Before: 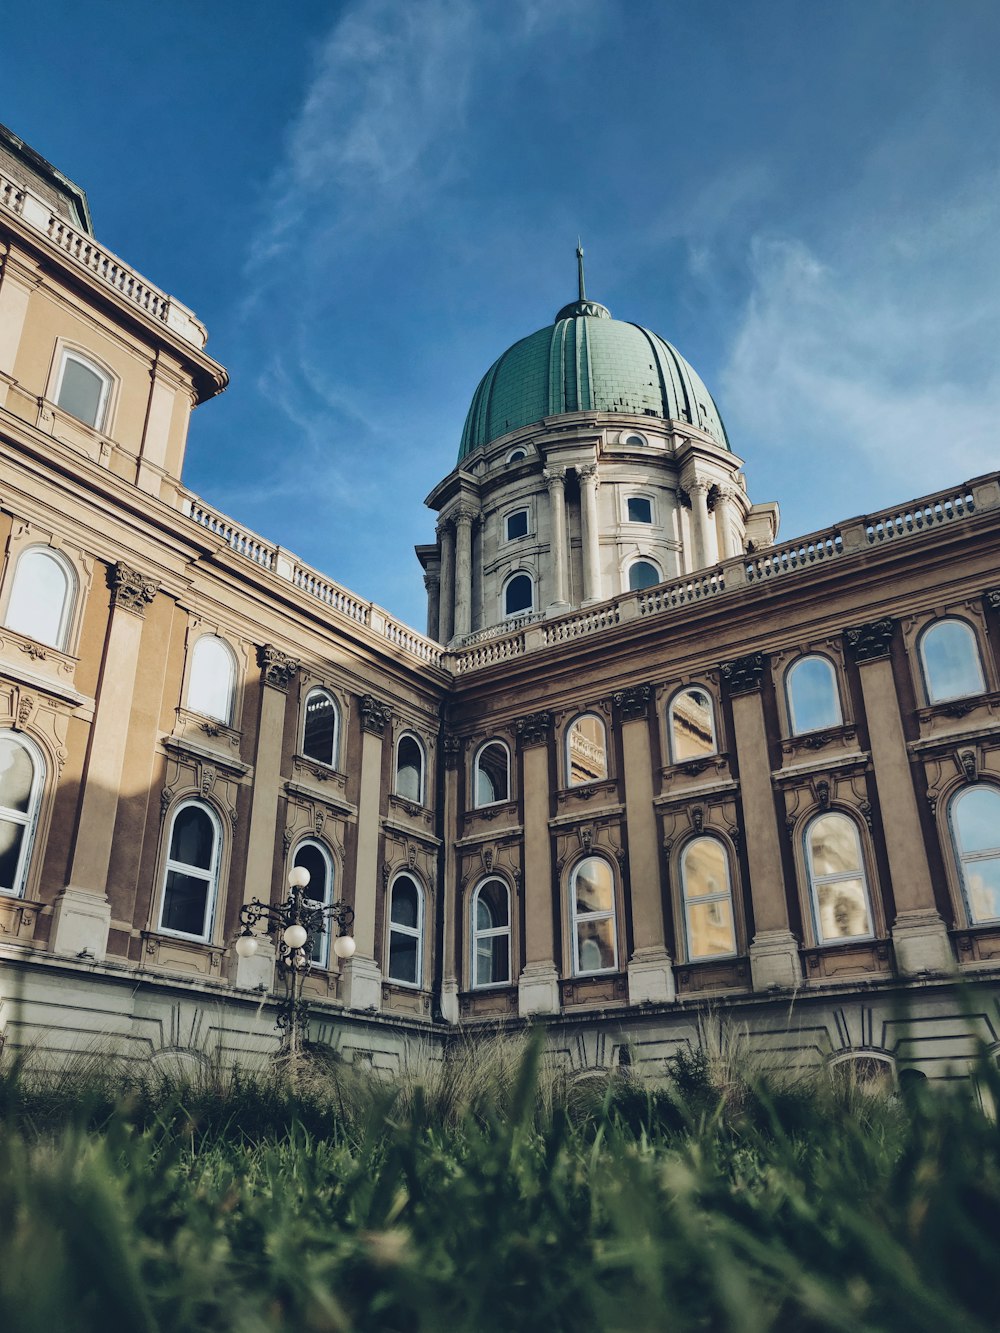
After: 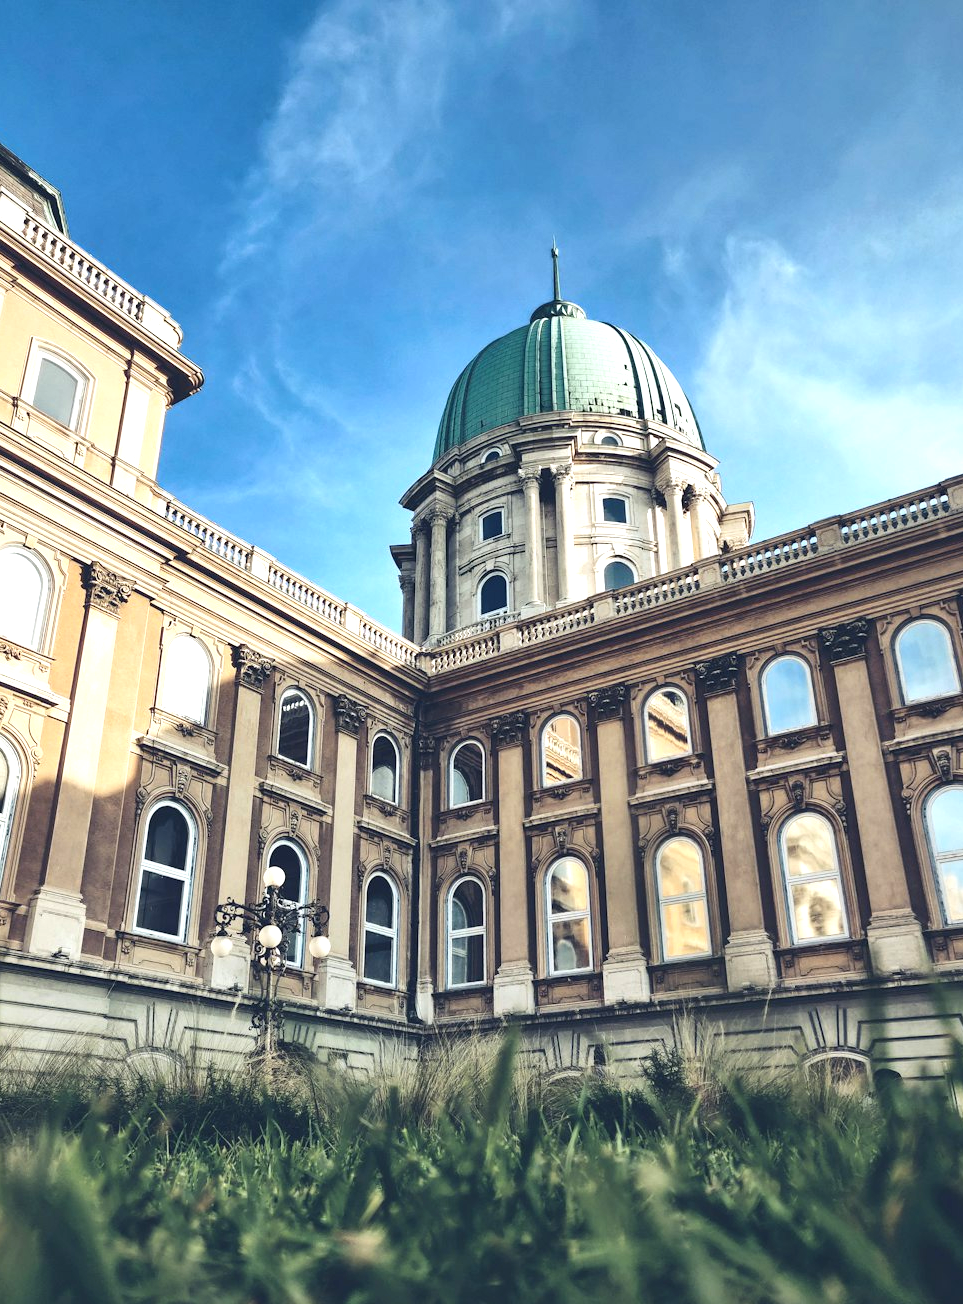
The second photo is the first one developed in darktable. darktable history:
crop and rotate: left 2.557%, right 1.114%, bottom 2.107%
exposure: black level correction 0, exposure 1 EV, compensate highlight preservation false
